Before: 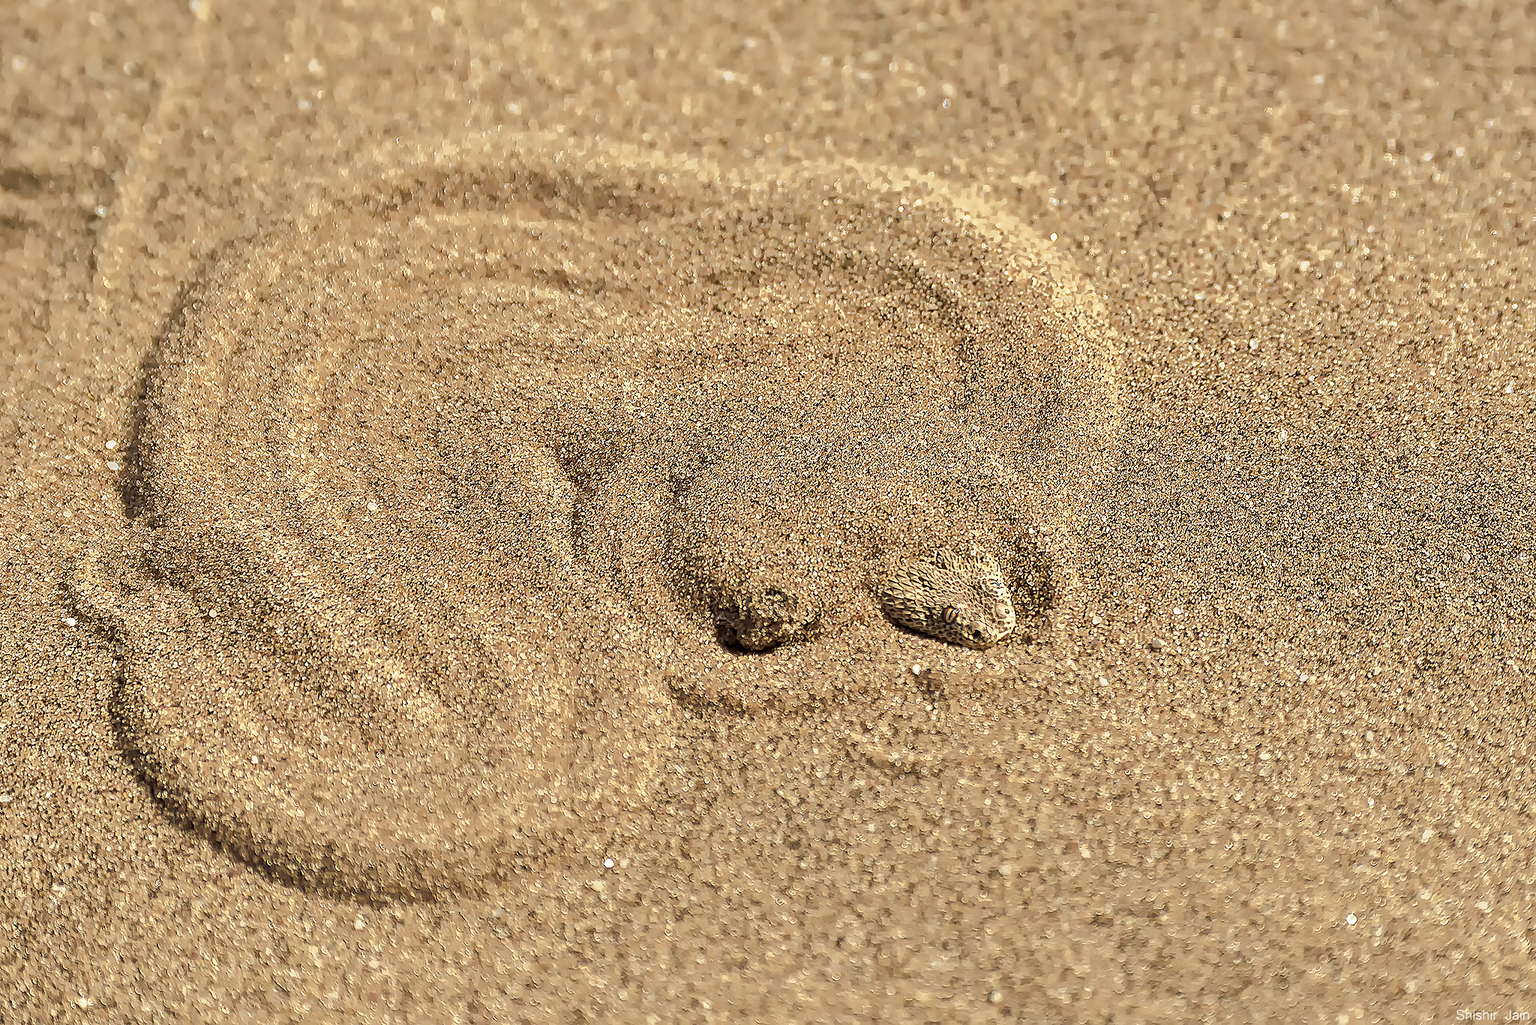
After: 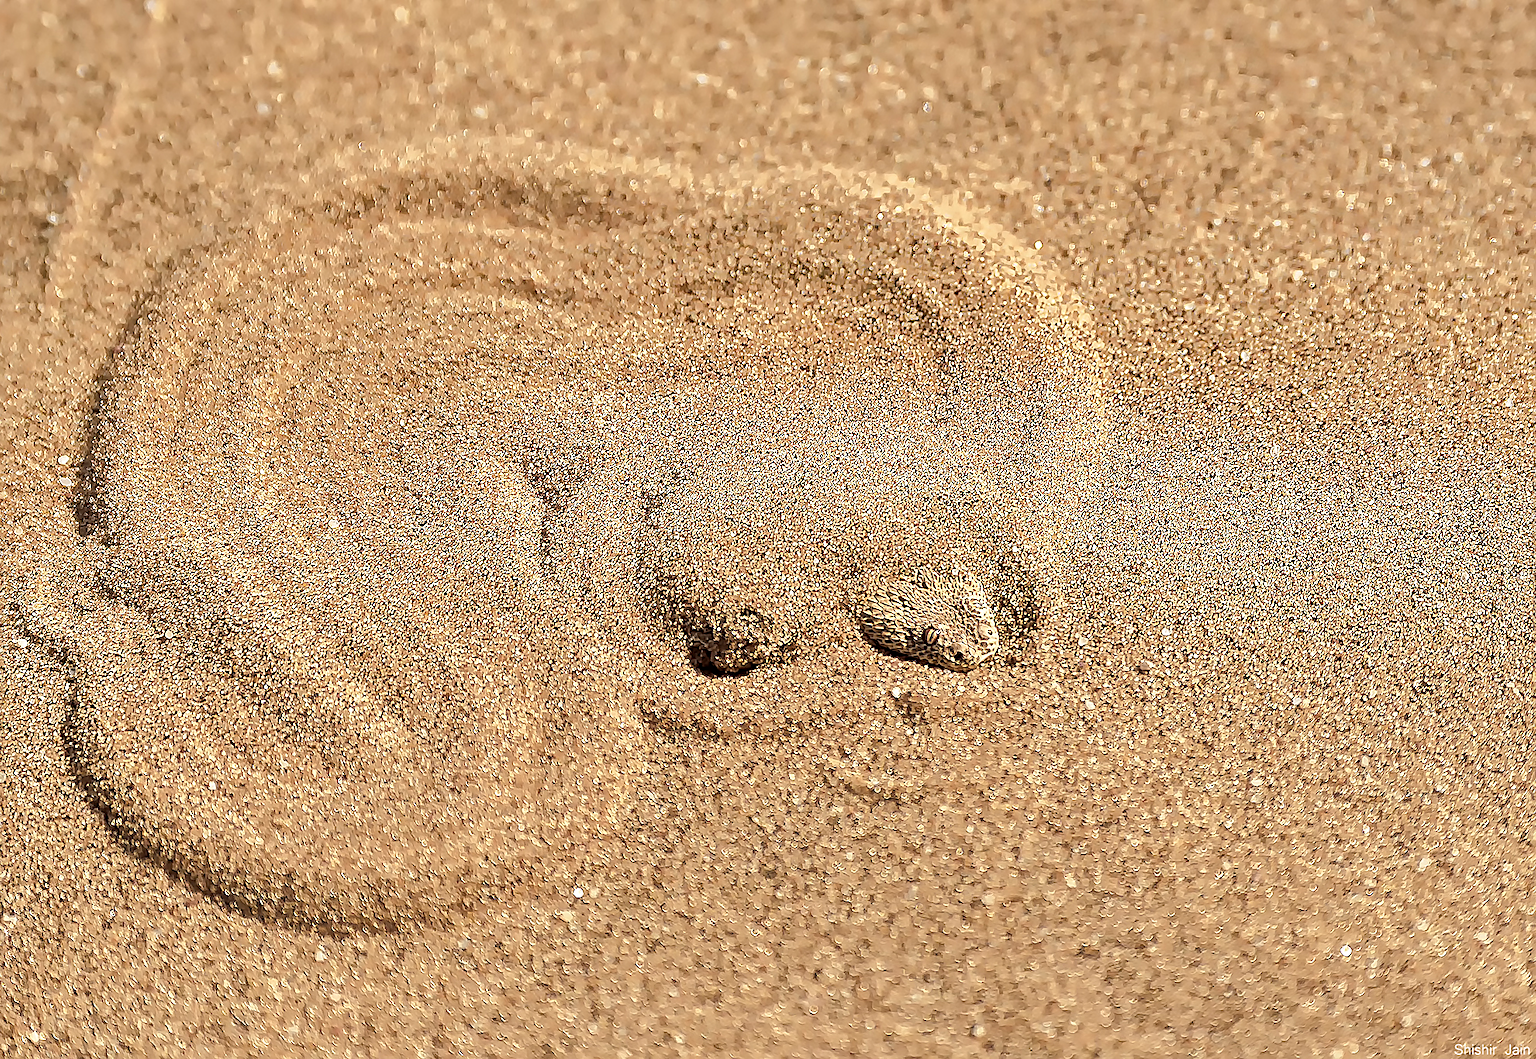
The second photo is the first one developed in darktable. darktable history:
crop and rotate: left 3.264%
sharpen: amount 0.597
